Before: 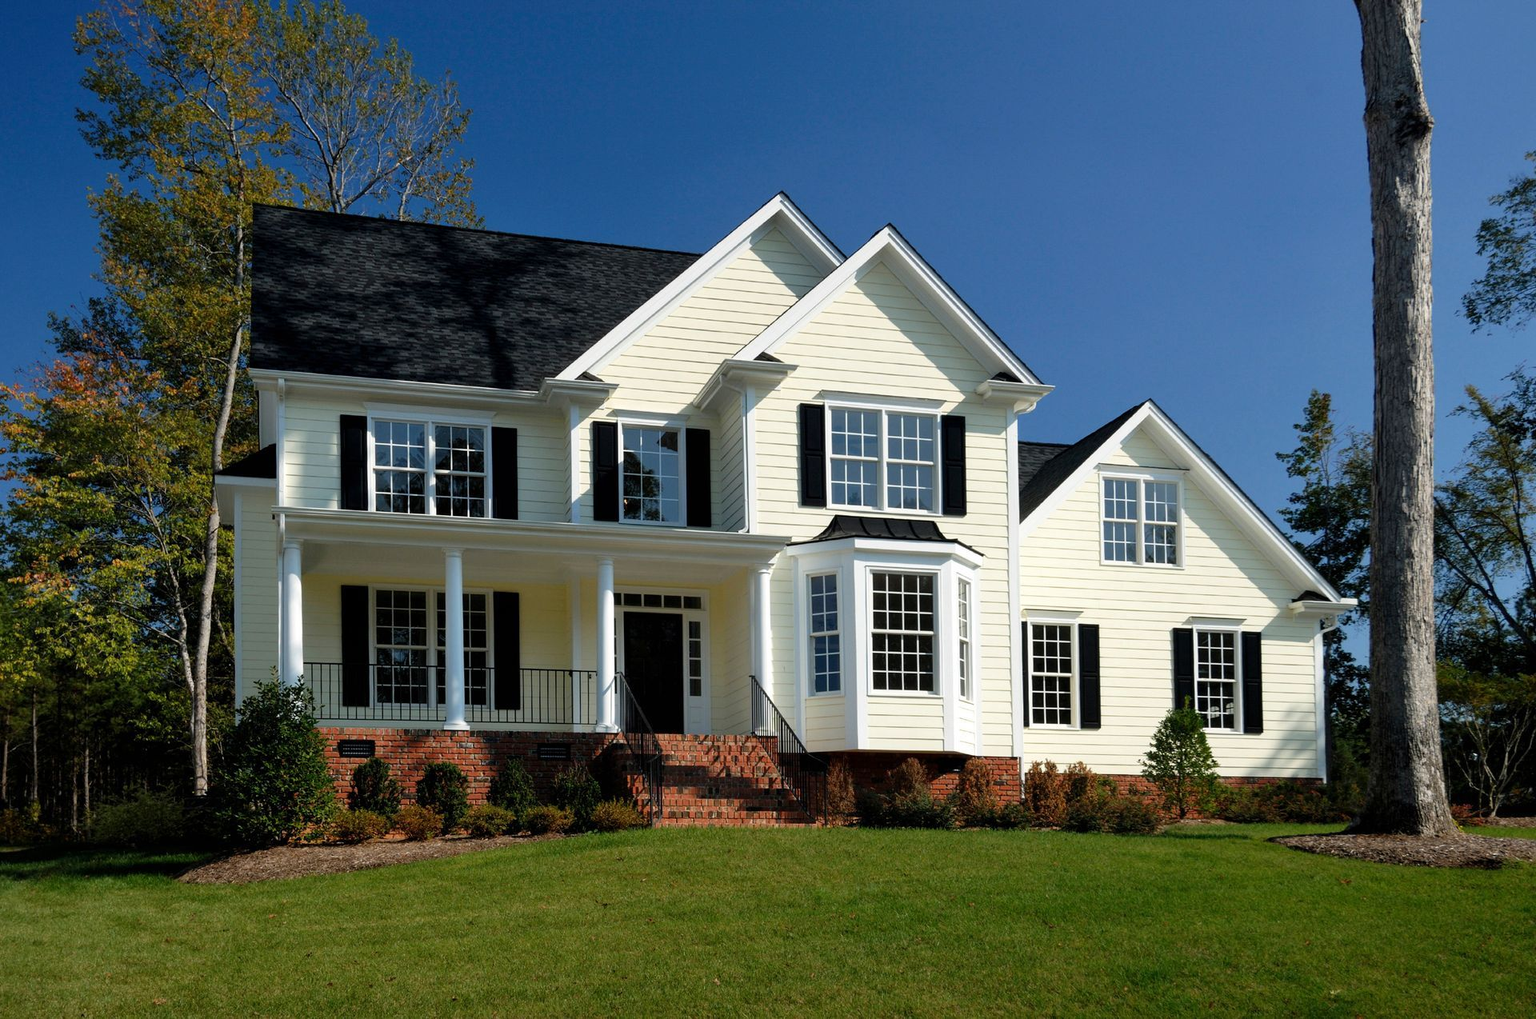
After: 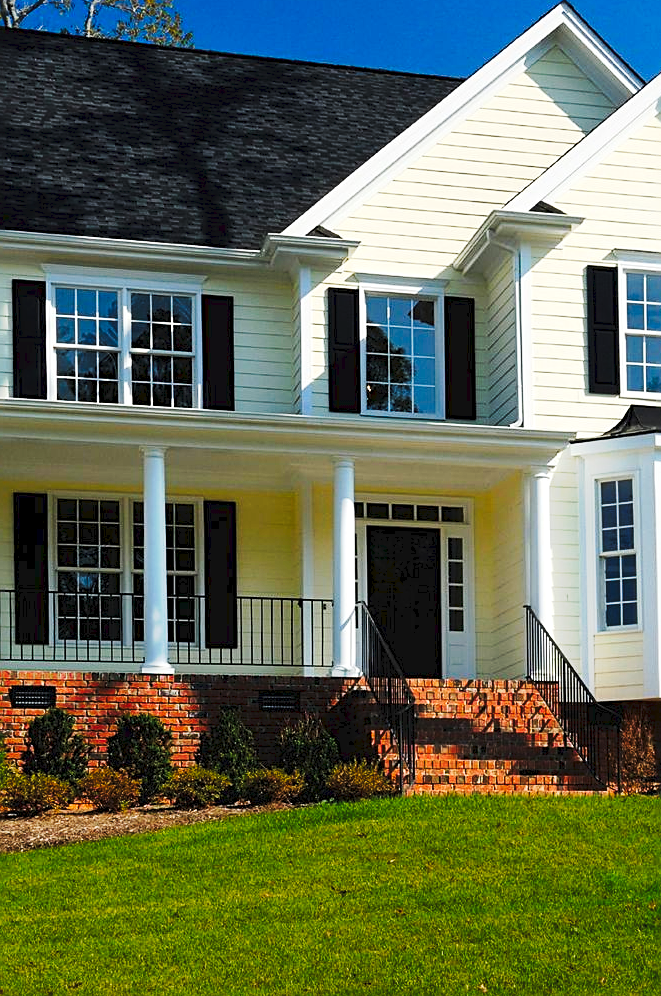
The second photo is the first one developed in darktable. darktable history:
exposure: exposure 0.127 EV, compensate highlight preservation false
tone curve: curves: ch0 [(0, 0) (0.003, 0.045) (0.011, 0.054) (0.025, 0.069) (0.044, 0.083) (0.069, 0.101) (0.1, 0.119) (0.136, 0.146) (0.177, 0.177) (0.224, 0.221) (0.277, 0.277) (0.335, 0.362) (0.399, 0.452) (0.468, 0.571) (0.543, 0.666) (0.623, 0.758) (0.709, 0.853) (0.801, 0.896) (0.898, 0.945) (1, 1)], preserve colors none
sharpen: on, module defaults
crop and rotate: left 21.52%, top 18.821%, right 44.031%, bottom 2.98%
color balance rgb: perceptual saturation grading › global saturation 25.915%
